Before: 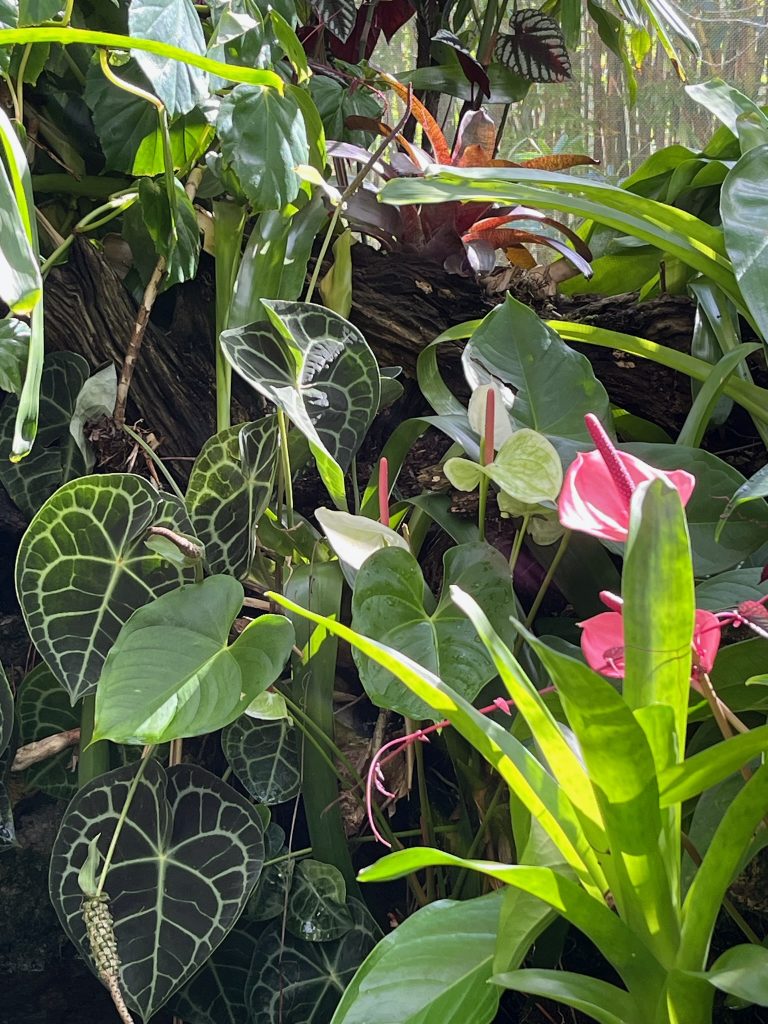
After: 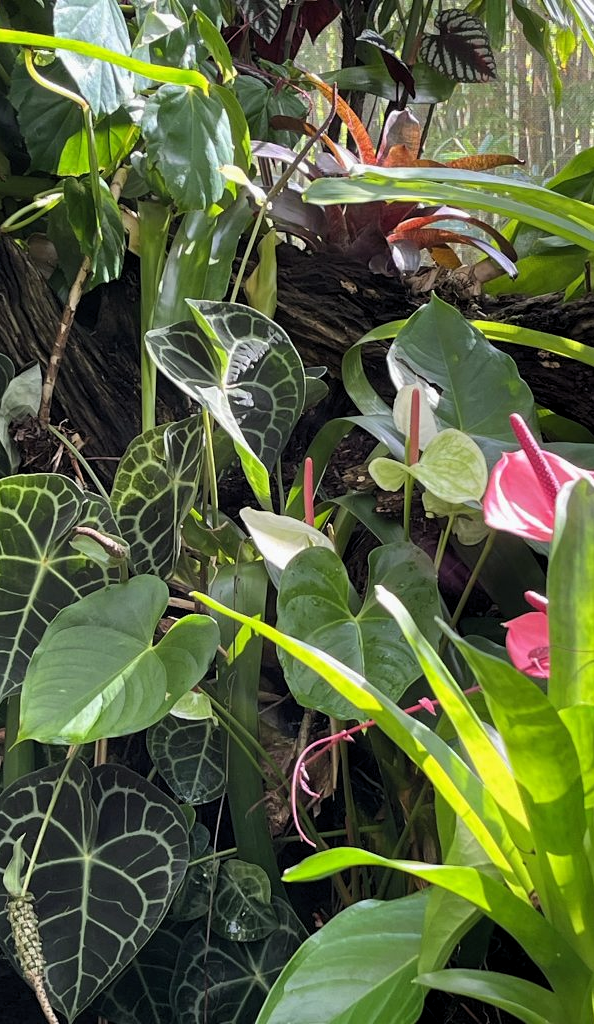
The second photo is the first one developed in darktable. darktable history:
levels: levels [0.026, 0.507, 0.987]
crop: left 9.88%, right 12.664%
